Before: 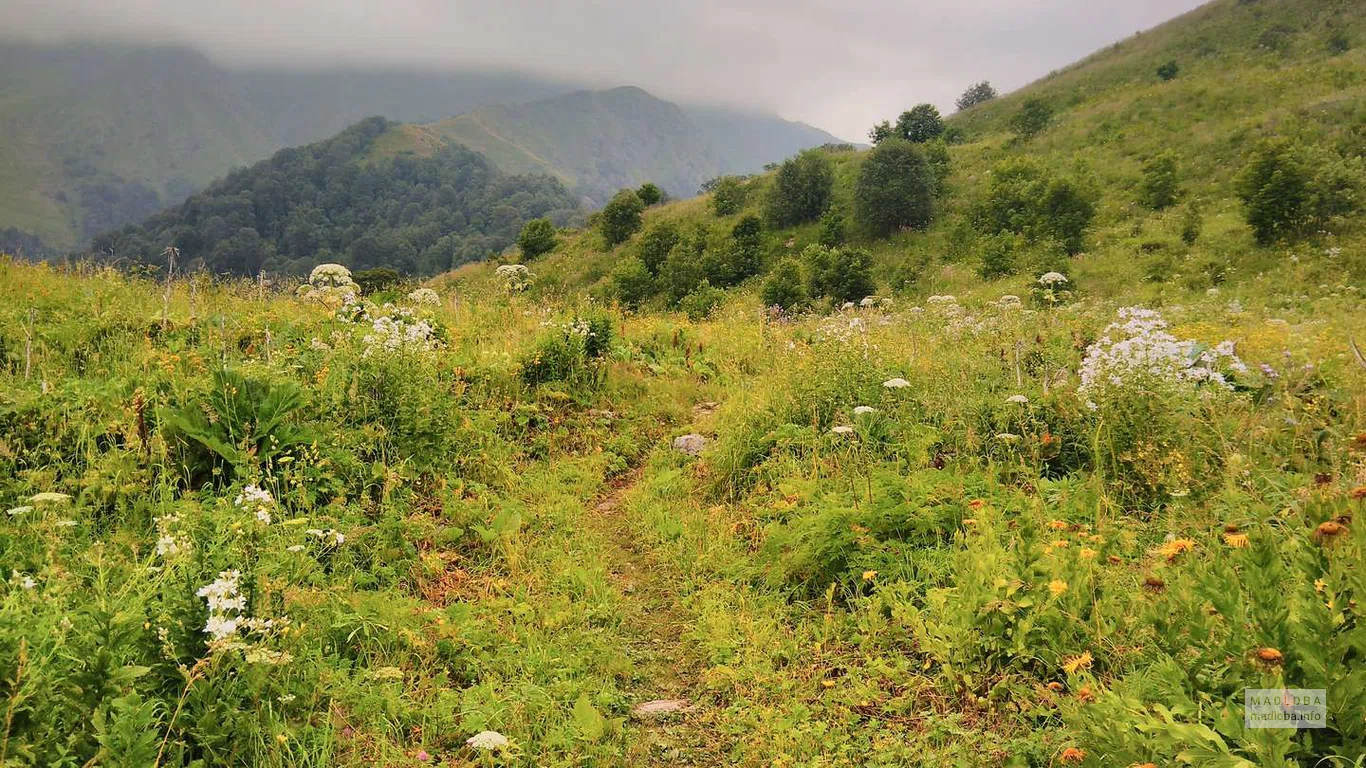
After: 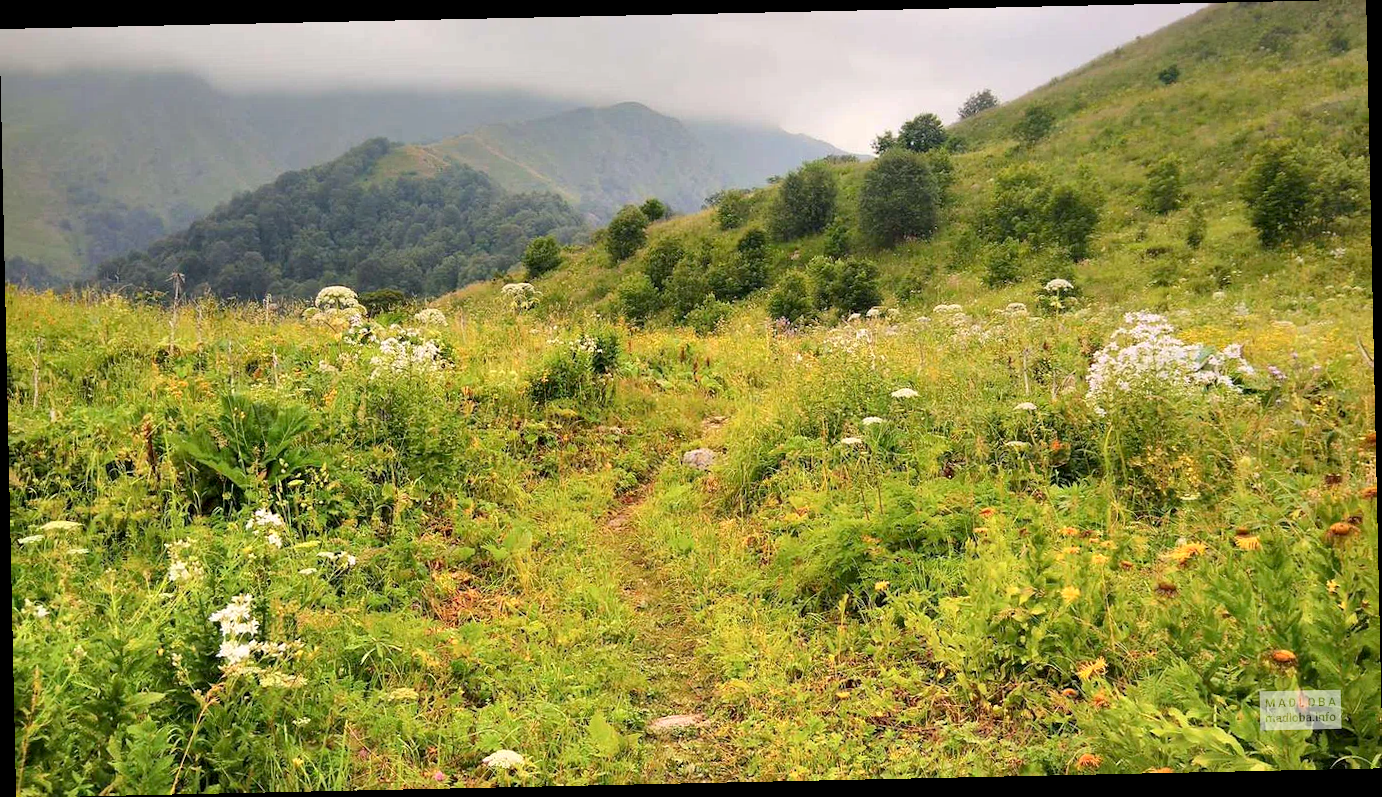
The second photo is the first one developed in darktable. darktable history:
rotate and perspective: rotation -1.24°, automatic cropping off
exposure: black level correction 0.003, exposure 0.383 EV, compensate highlight preservation false
